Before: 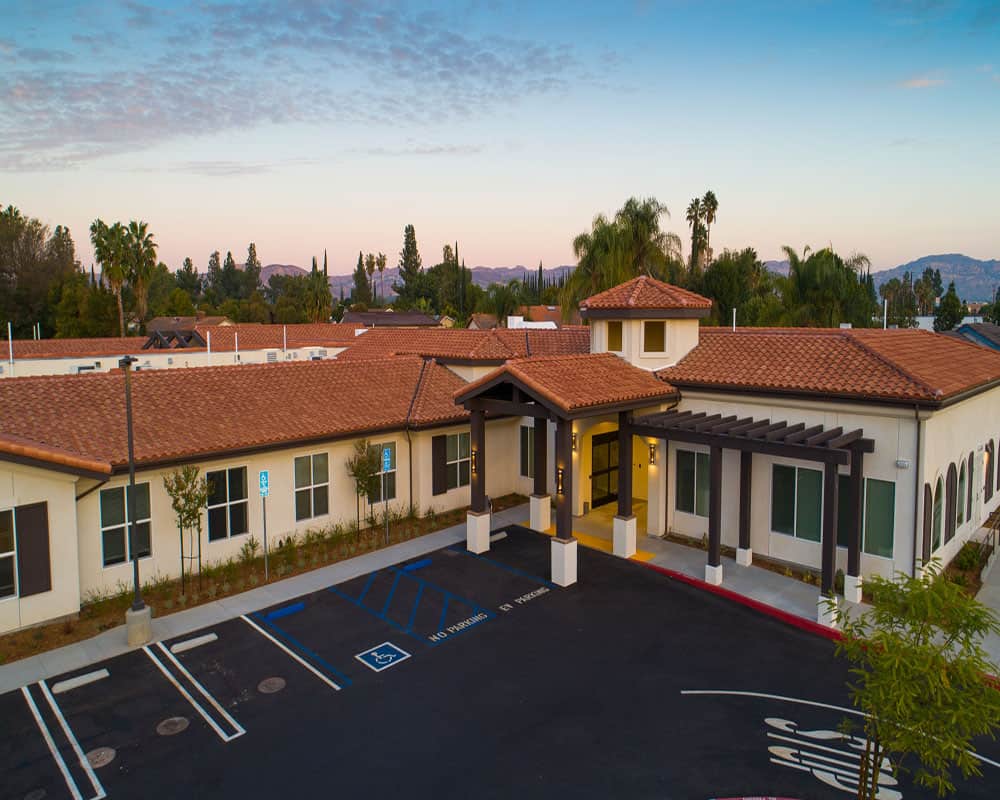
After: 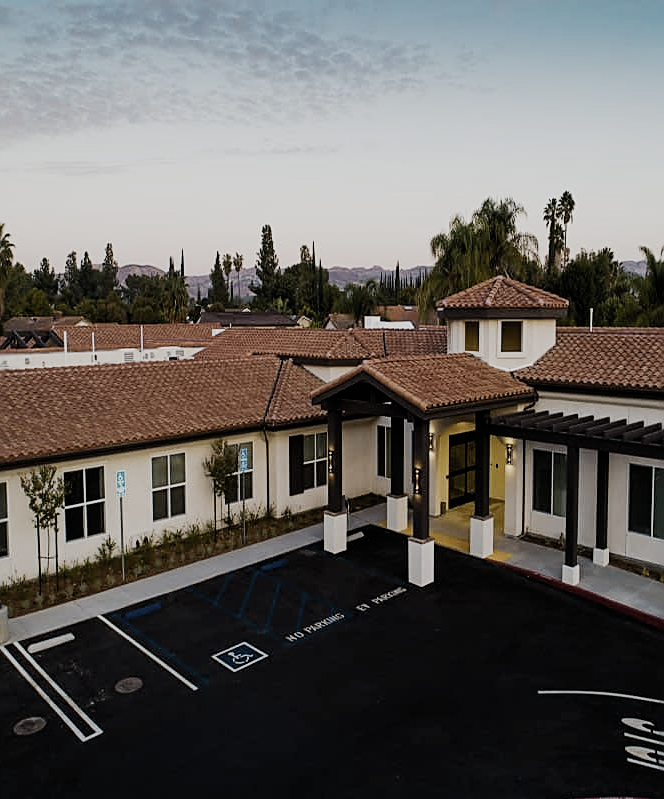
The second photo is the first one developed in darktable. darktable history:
crop and rotate: left 14.33%, right 19.226%
filmic rgb: black relative exposure -5.07 EV, white relative exposure 3.97 EV, hardness 2.89, contrast 1.3, highlights saturation mix -29%, preserve chrominance no, color science v5 (2021), contrast in shadows safe, contrast in highlights safe
sharpen: on, module defaults
